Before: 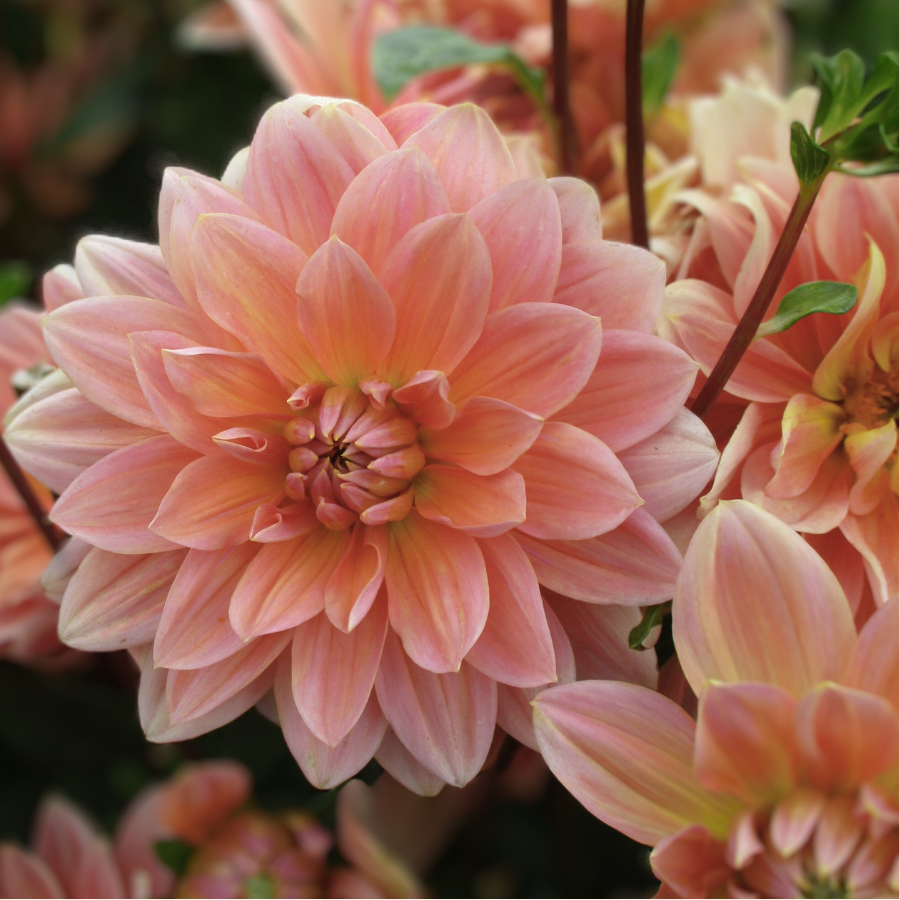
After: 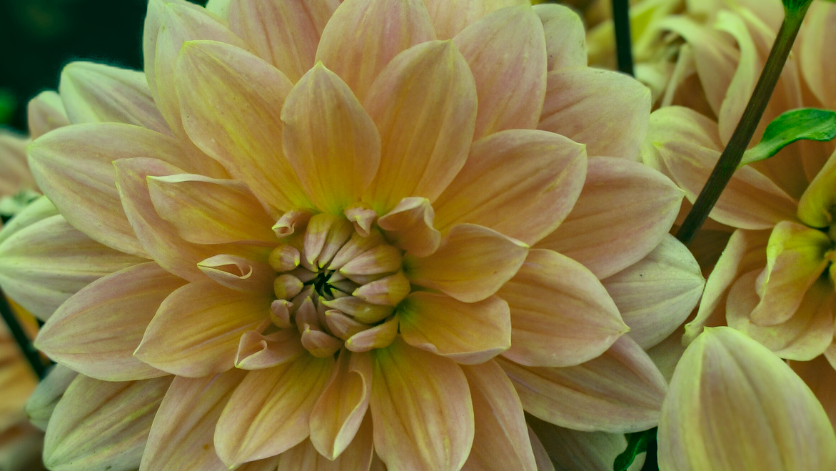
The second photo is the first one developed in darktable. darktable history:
color correction: highlights a* 1.83, highlights b* 34.02, shadows a* -36.68, shadows b* -5.48
color balance: mode lift, gamma, gain (sRGB), lift [0.997, 0.979, 1.021, 1.011], gamma [1, 1.084, 0.916, 0.998], gain [1, 0.87, 1.13, 1.101], contrast 4.55%, contrast fulcrum 38.24%, output saturation 104.09%
crop: left 1.744%, top 19.225%, right 5.069%, bottom 28.357%
exposure: compensate highlight preservation false
local contrast: on, module defaults
filmic rgb: black relative exposure -7.48 EV, white relative exposure 4.83 EV, hardness 3.4, color science v6 (2022)
haze removal: compatibility mode true, adaptive false
